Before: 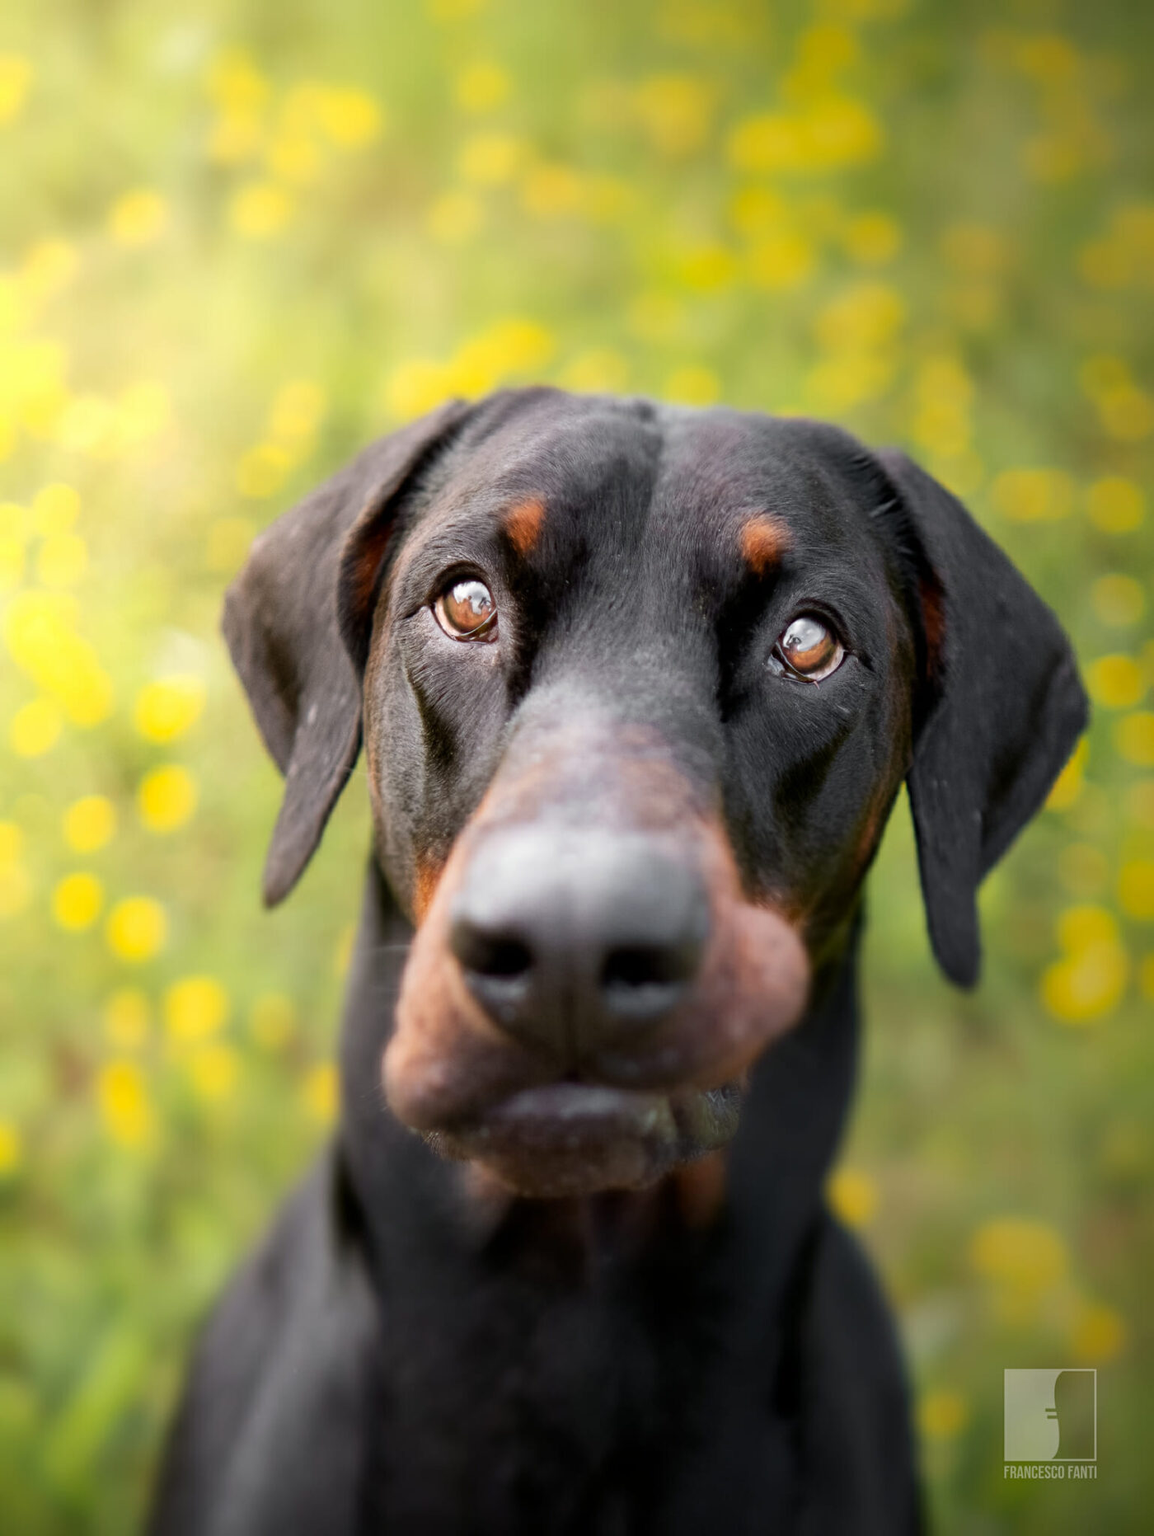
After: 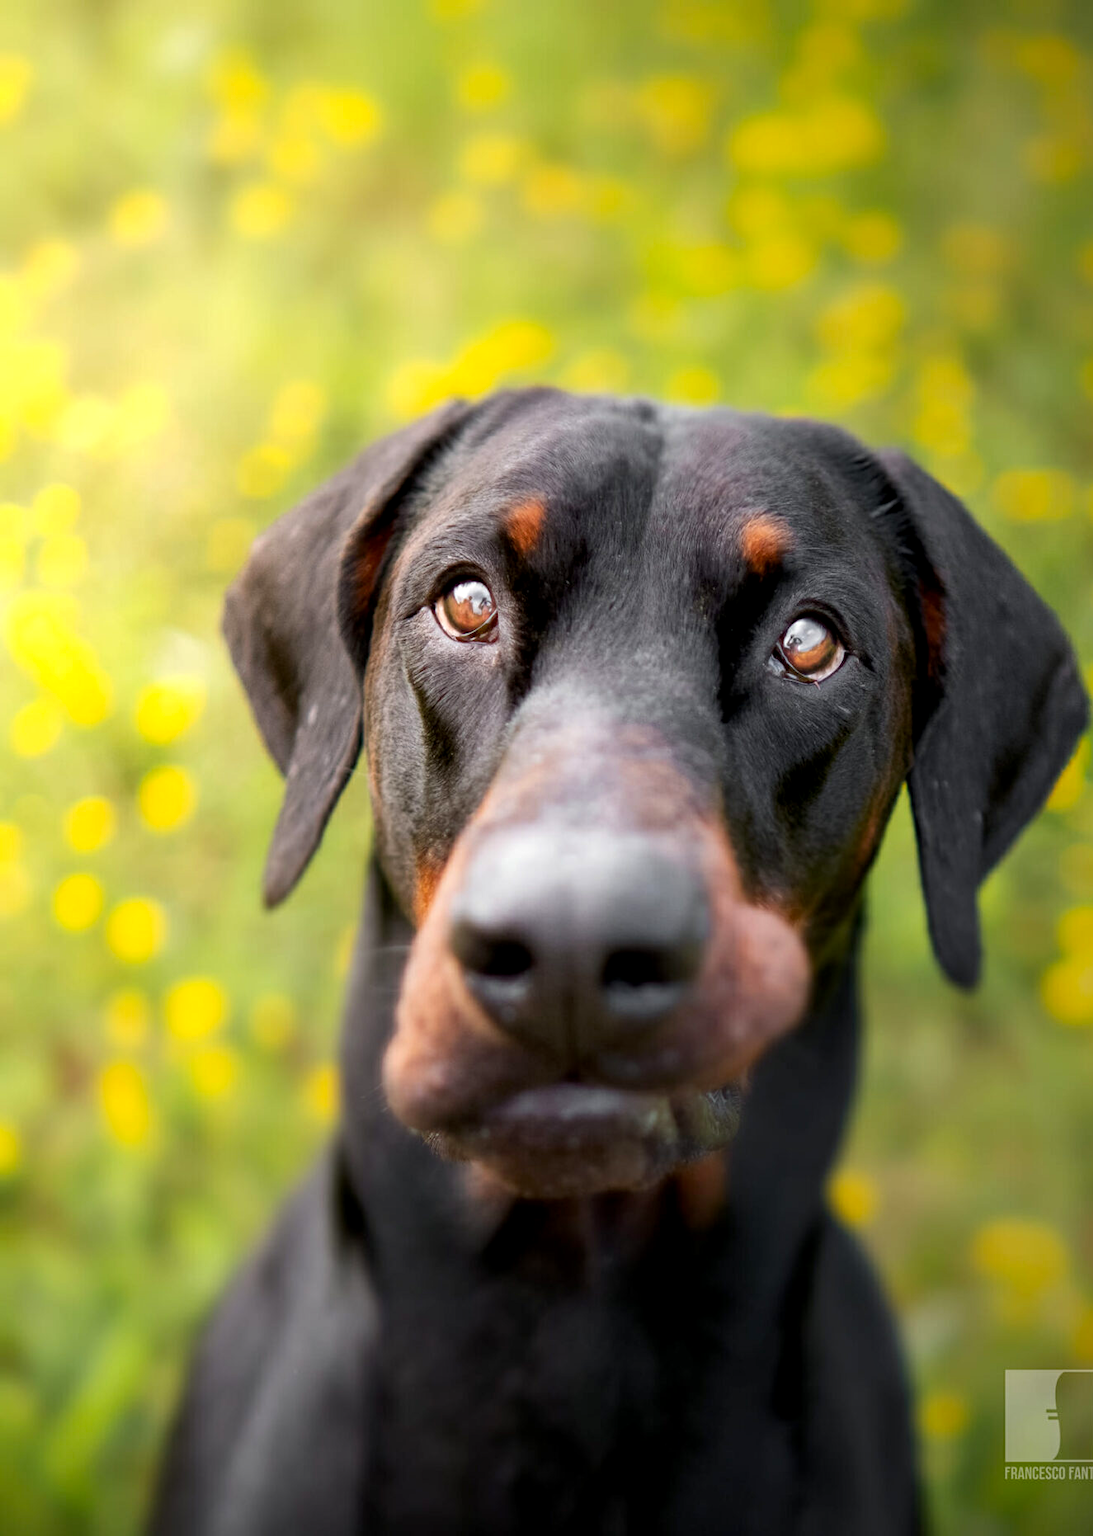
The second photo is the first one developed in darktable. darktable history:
contrast brightness saturation: contrast 0.036, saturation 0.165
crop and rotate: left 0%, right 5.267%
local contrast: highlights 107%, shadows 100%, detail 119%, midtone range 0.2
